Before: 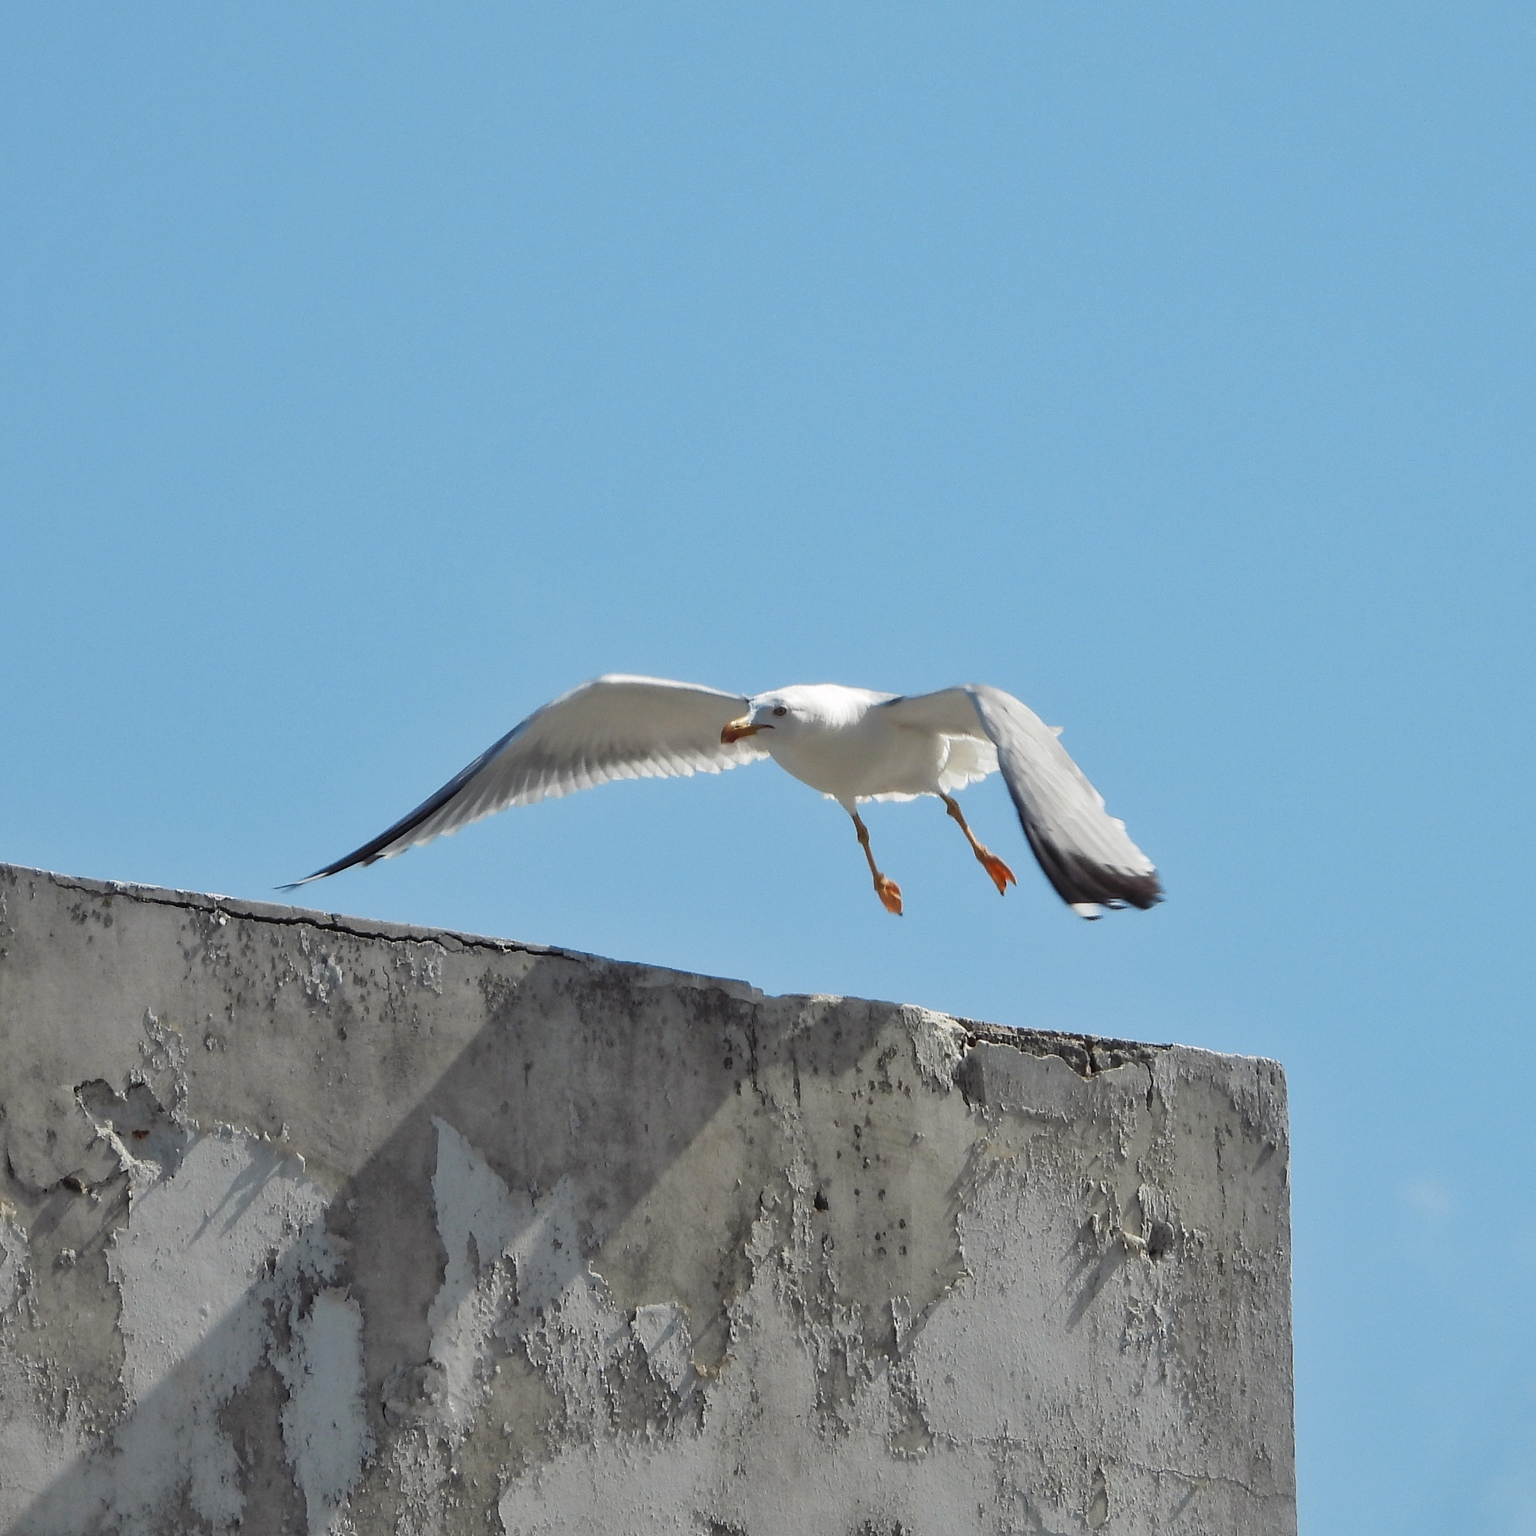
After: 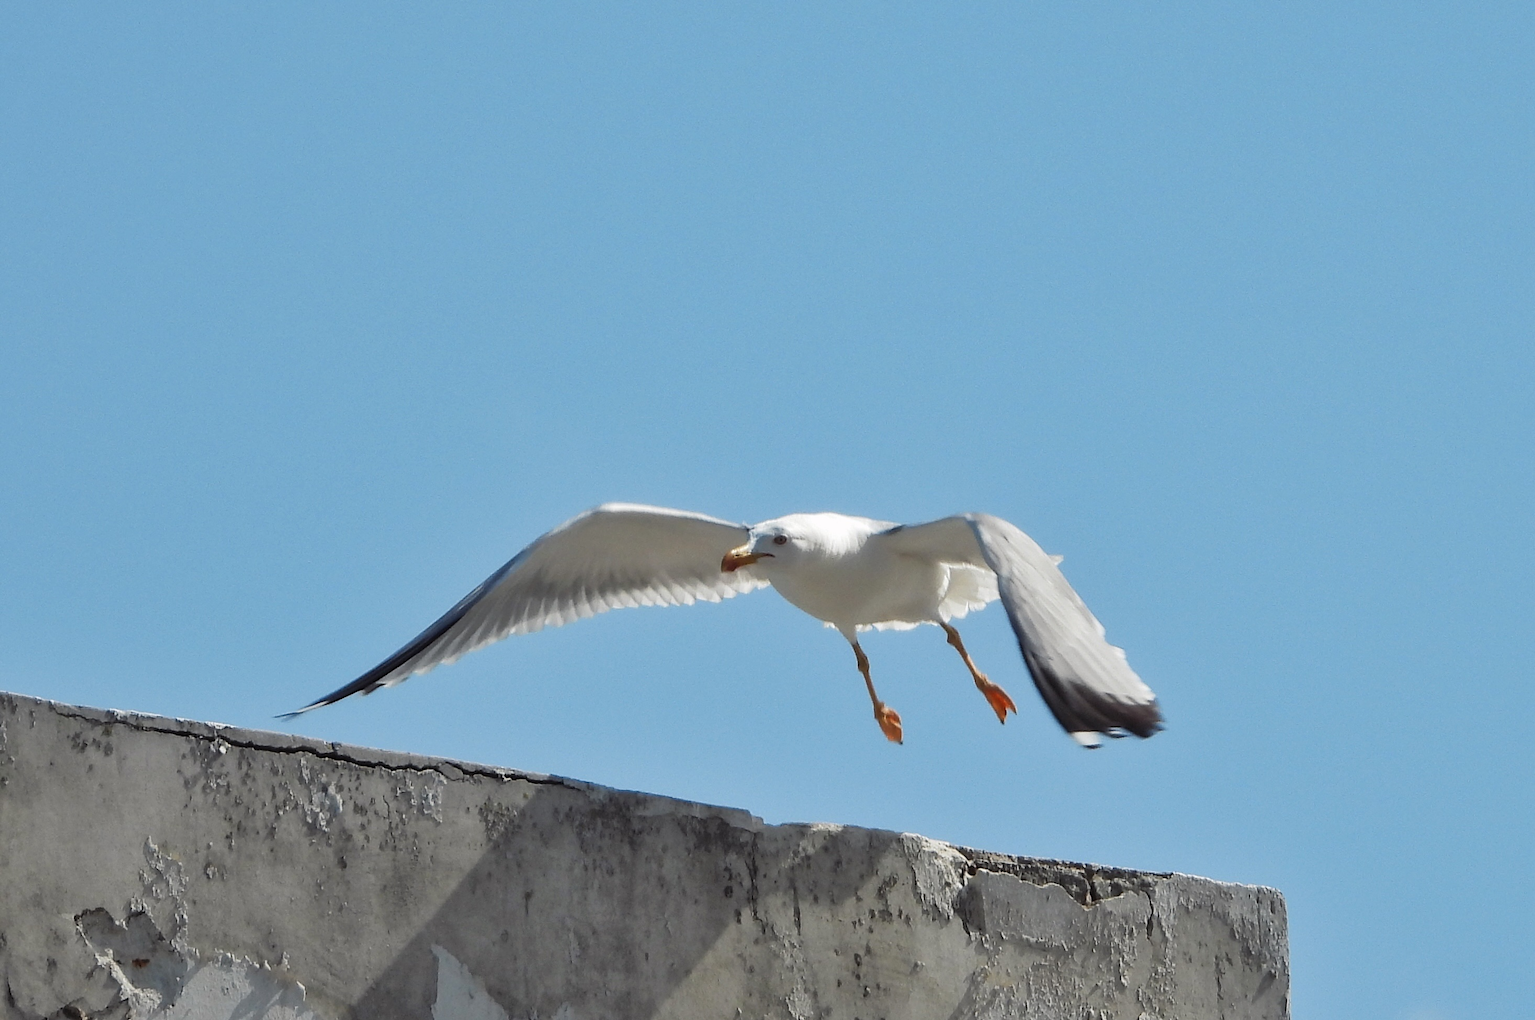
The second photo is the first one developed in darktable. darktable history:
levels: black 0.025%
crop: top 11.185%, bottom 22.325%
shadows and highlights: shadows 29.28, highlights -29.53, low approximation 0.01, soften with gaussian
